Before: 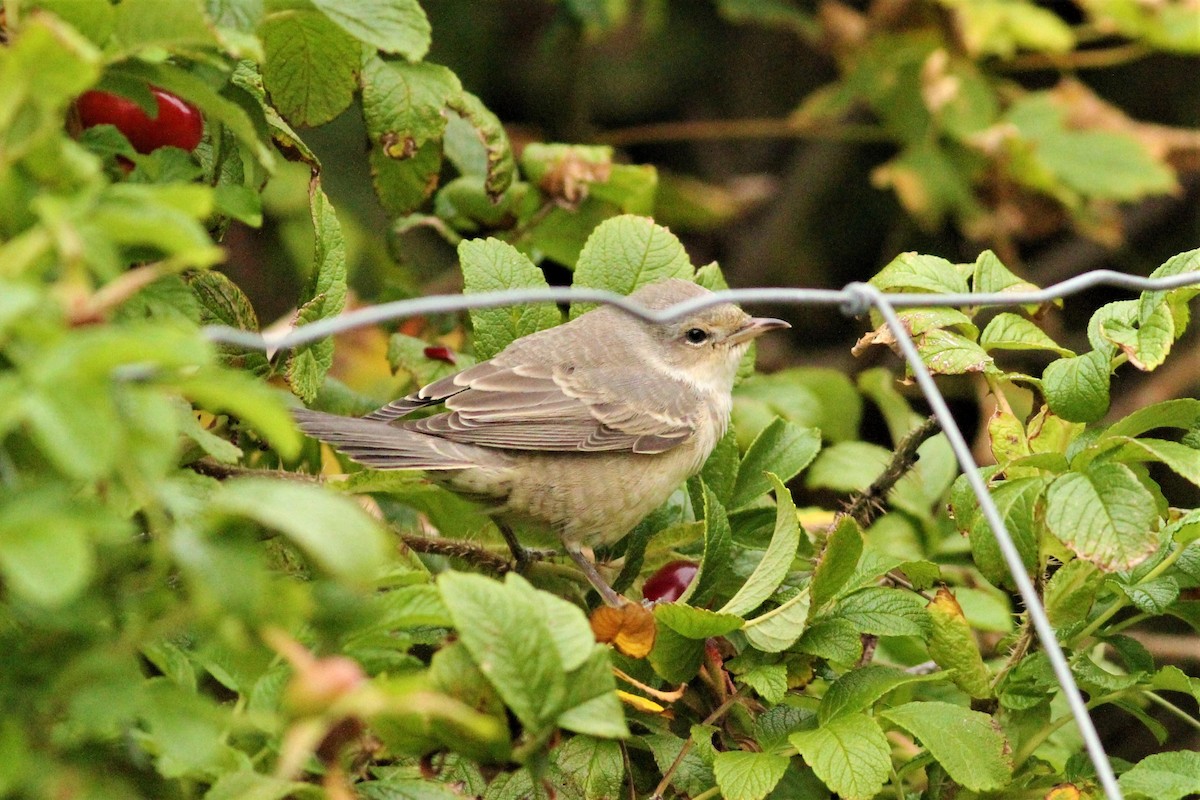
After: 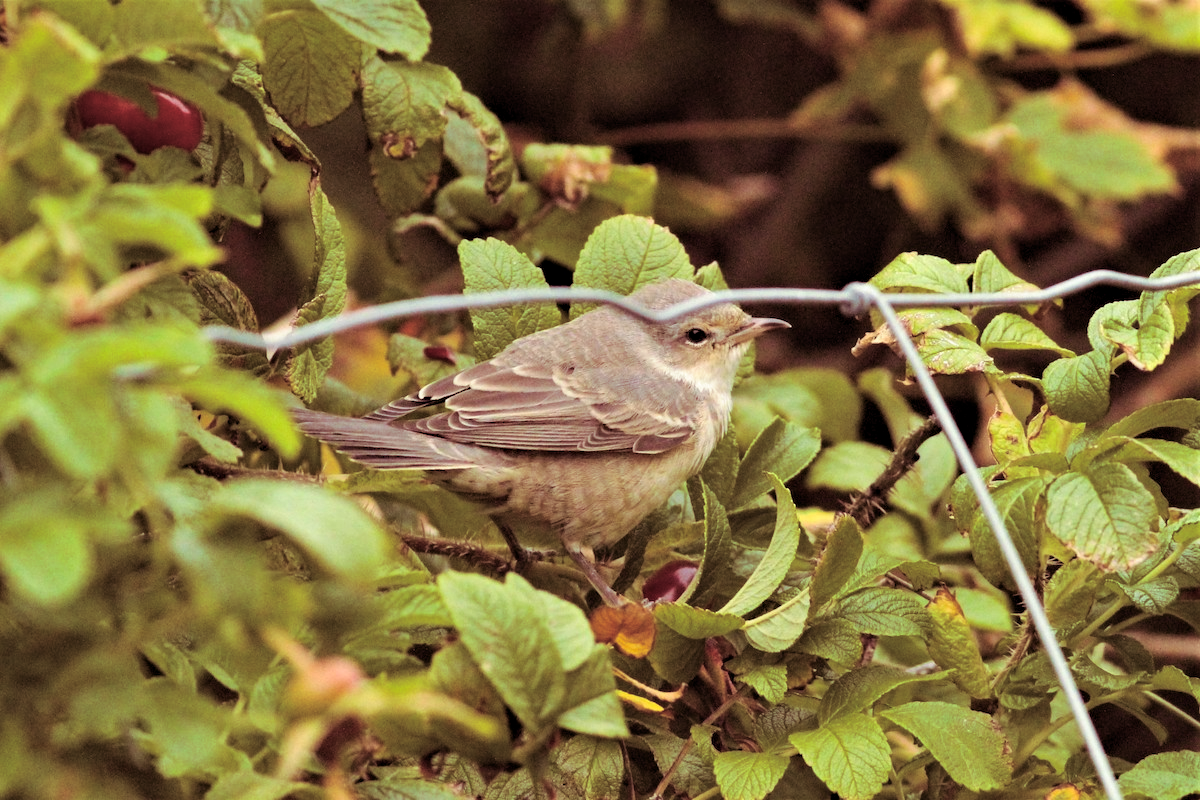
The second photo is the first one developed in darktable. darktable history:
split-toning: on, module defaults
haze removal: compatibility mode true, adaptive false
